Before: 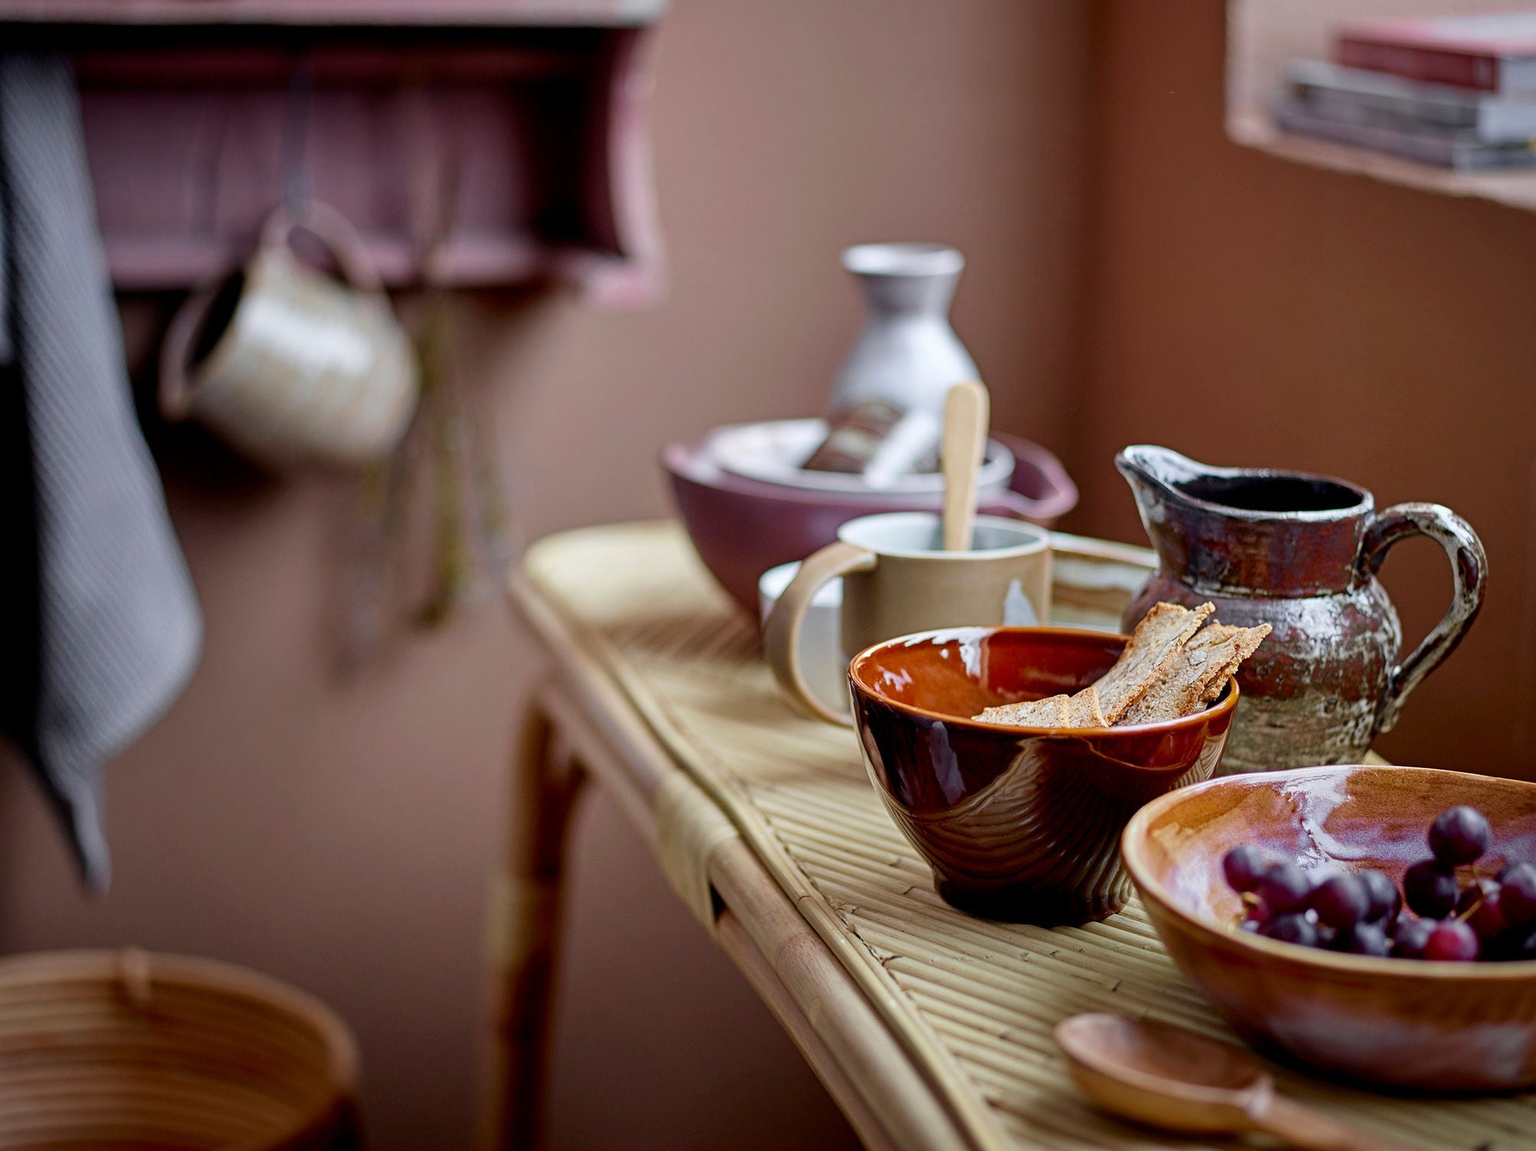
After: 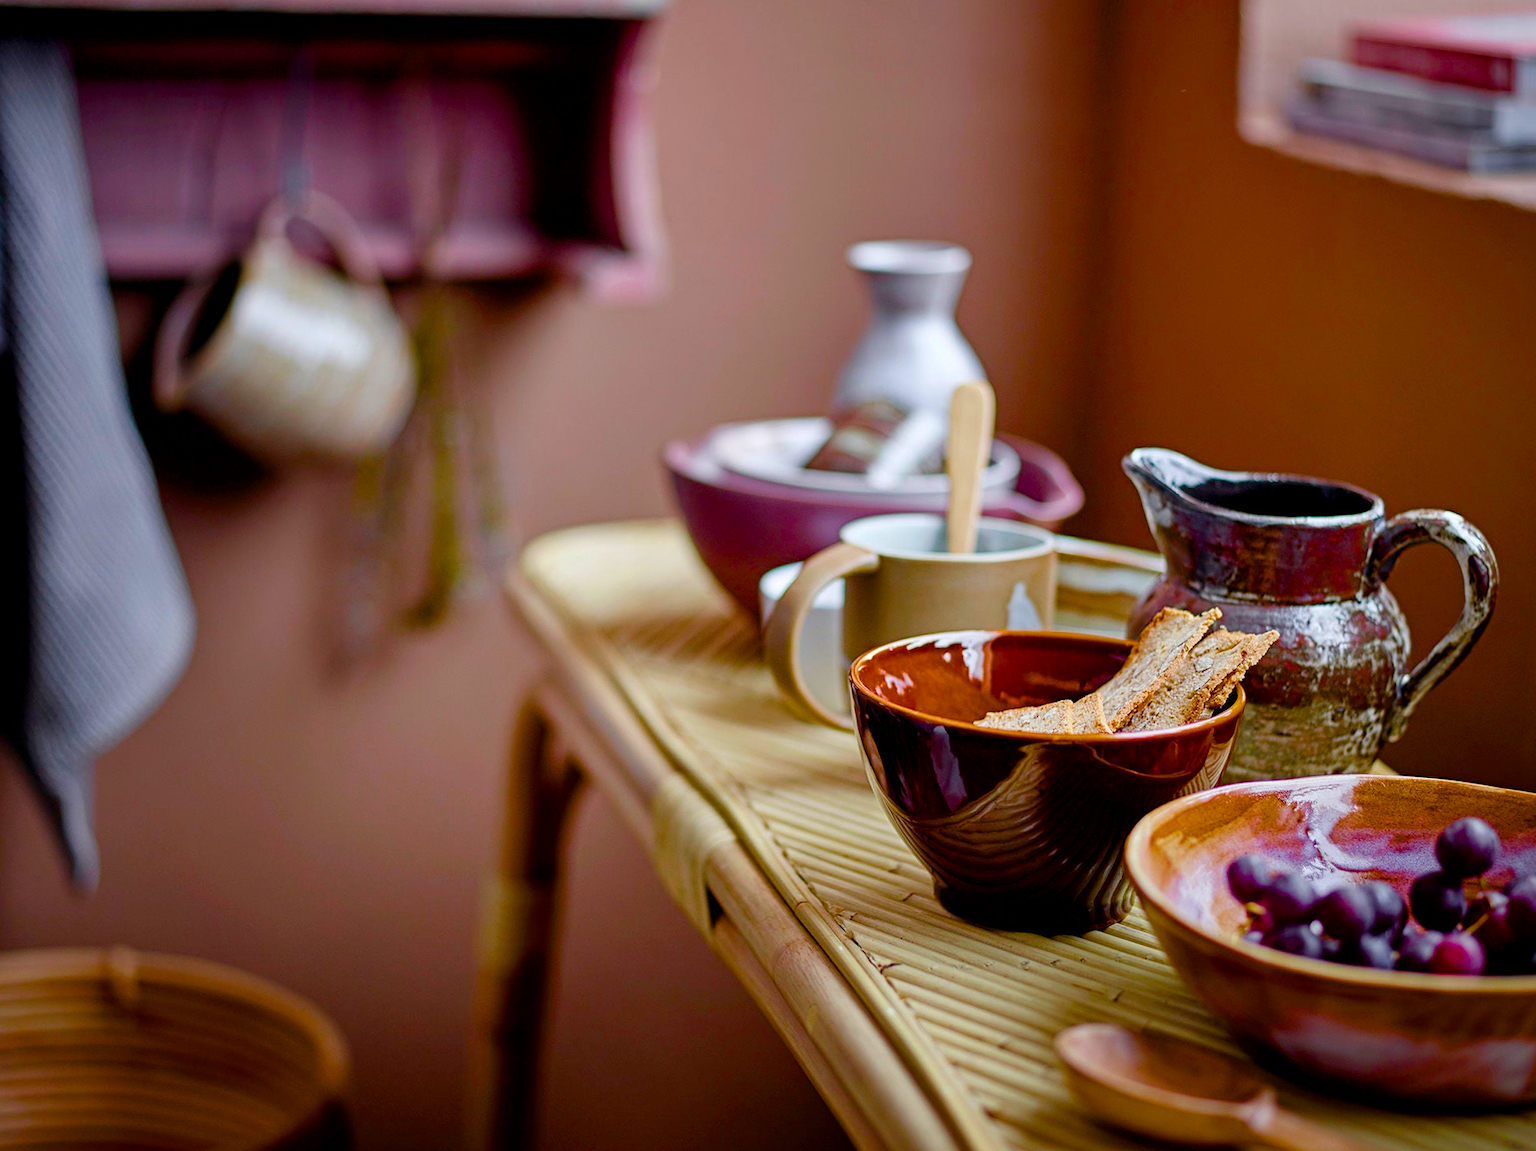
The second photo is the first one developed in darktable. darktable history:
color balance rgb: perceptual saturation grading › global saturation 34.88%, perceptual saturation grading › highlights -25.408%, perceptual saturation grading › shadows 49.904%, global vibrance 24.285%
crop and rotate: angle -0.611°
